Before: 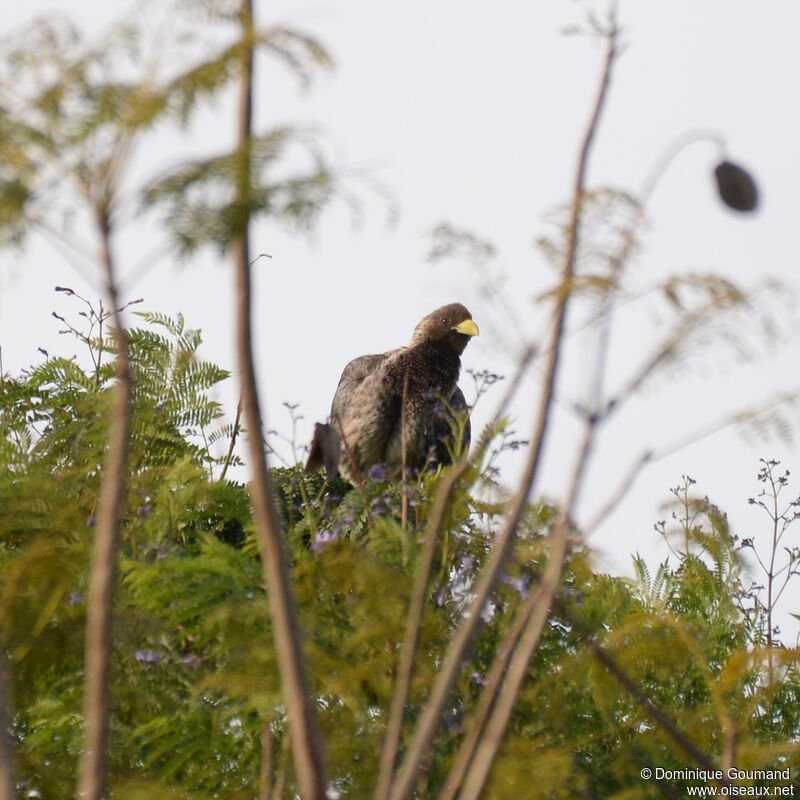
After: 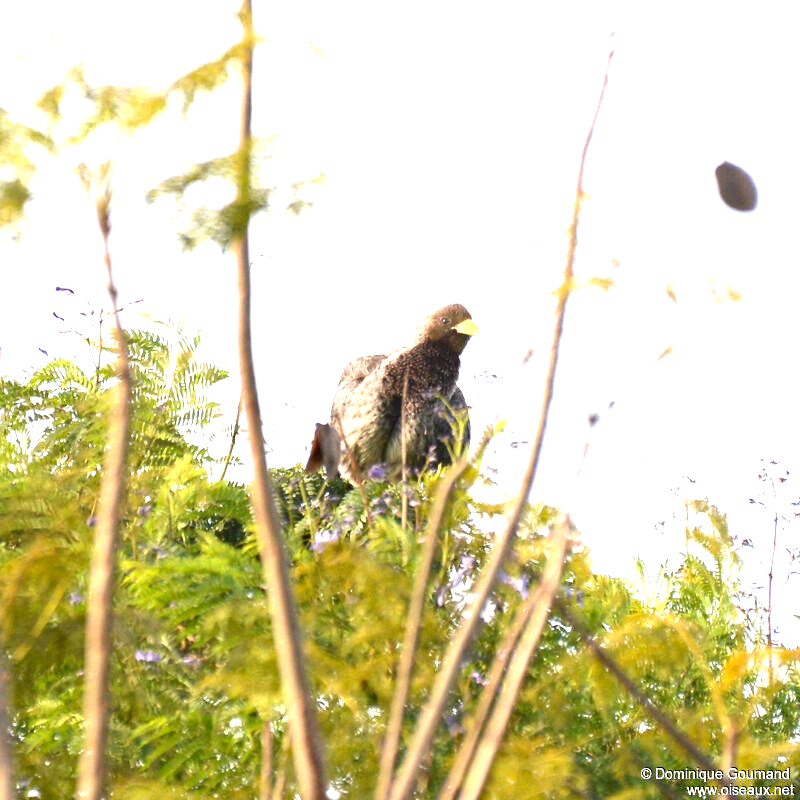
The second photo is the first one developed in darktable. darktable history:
haze removal: compatibility mode true, adaptive false
exposure: black level correction 0, exposure 1.9 EV, compensate highlight preservation false
